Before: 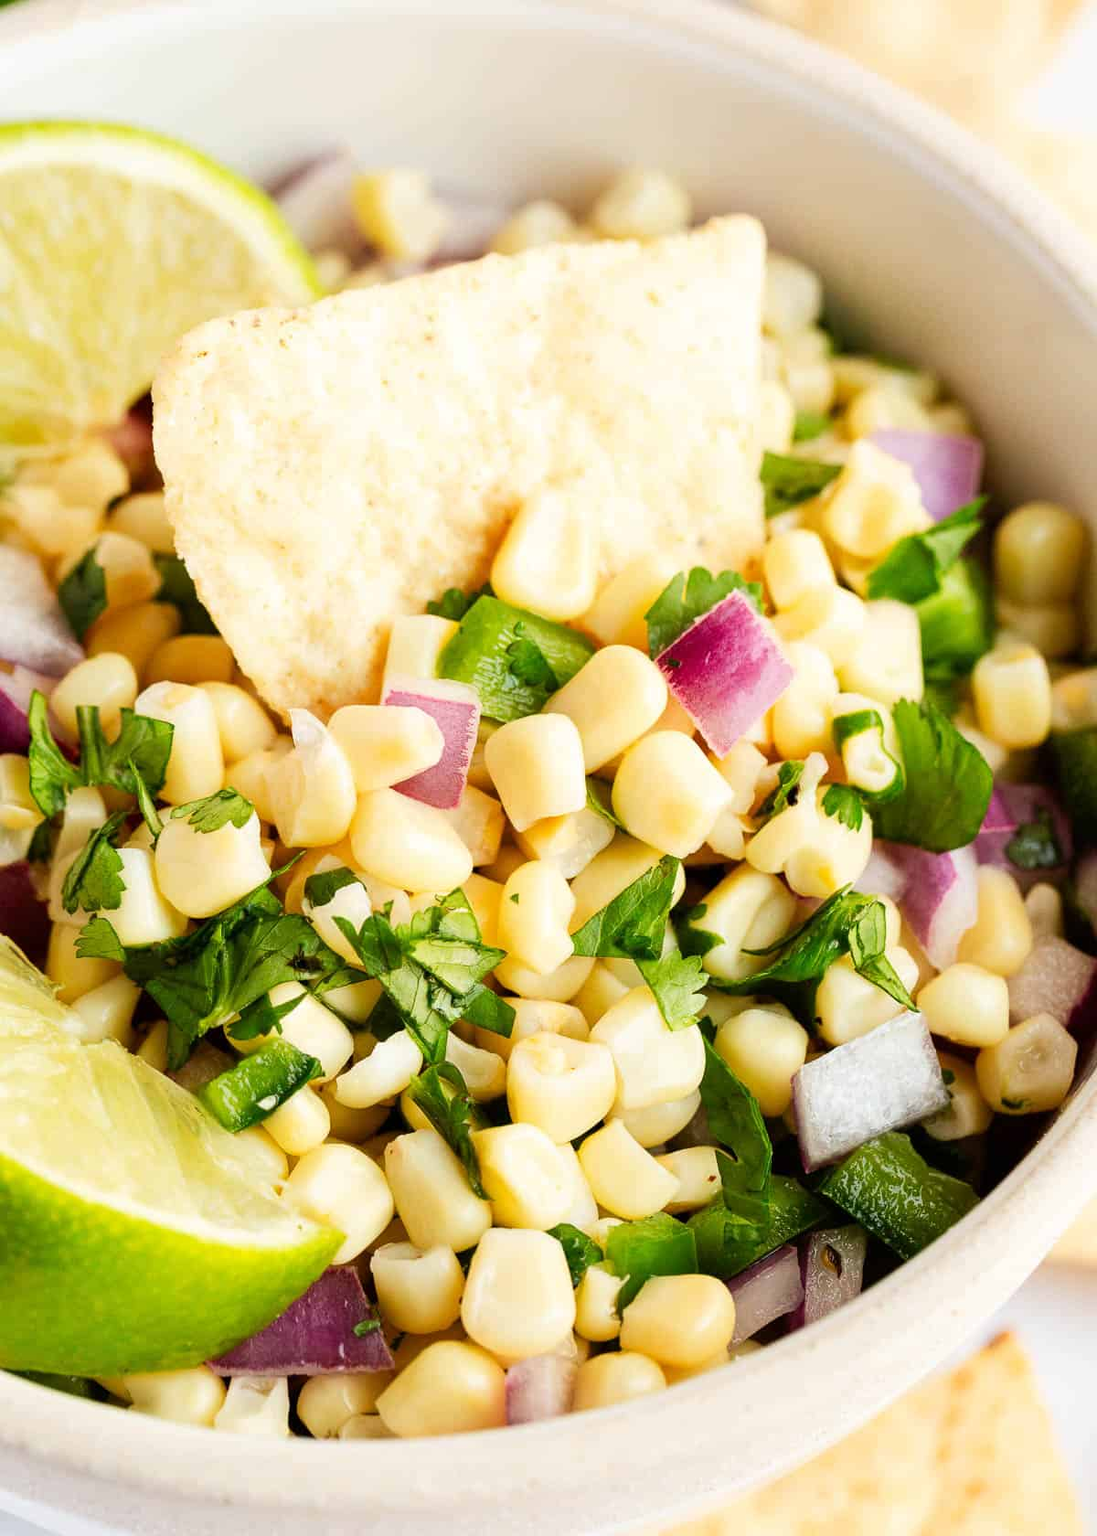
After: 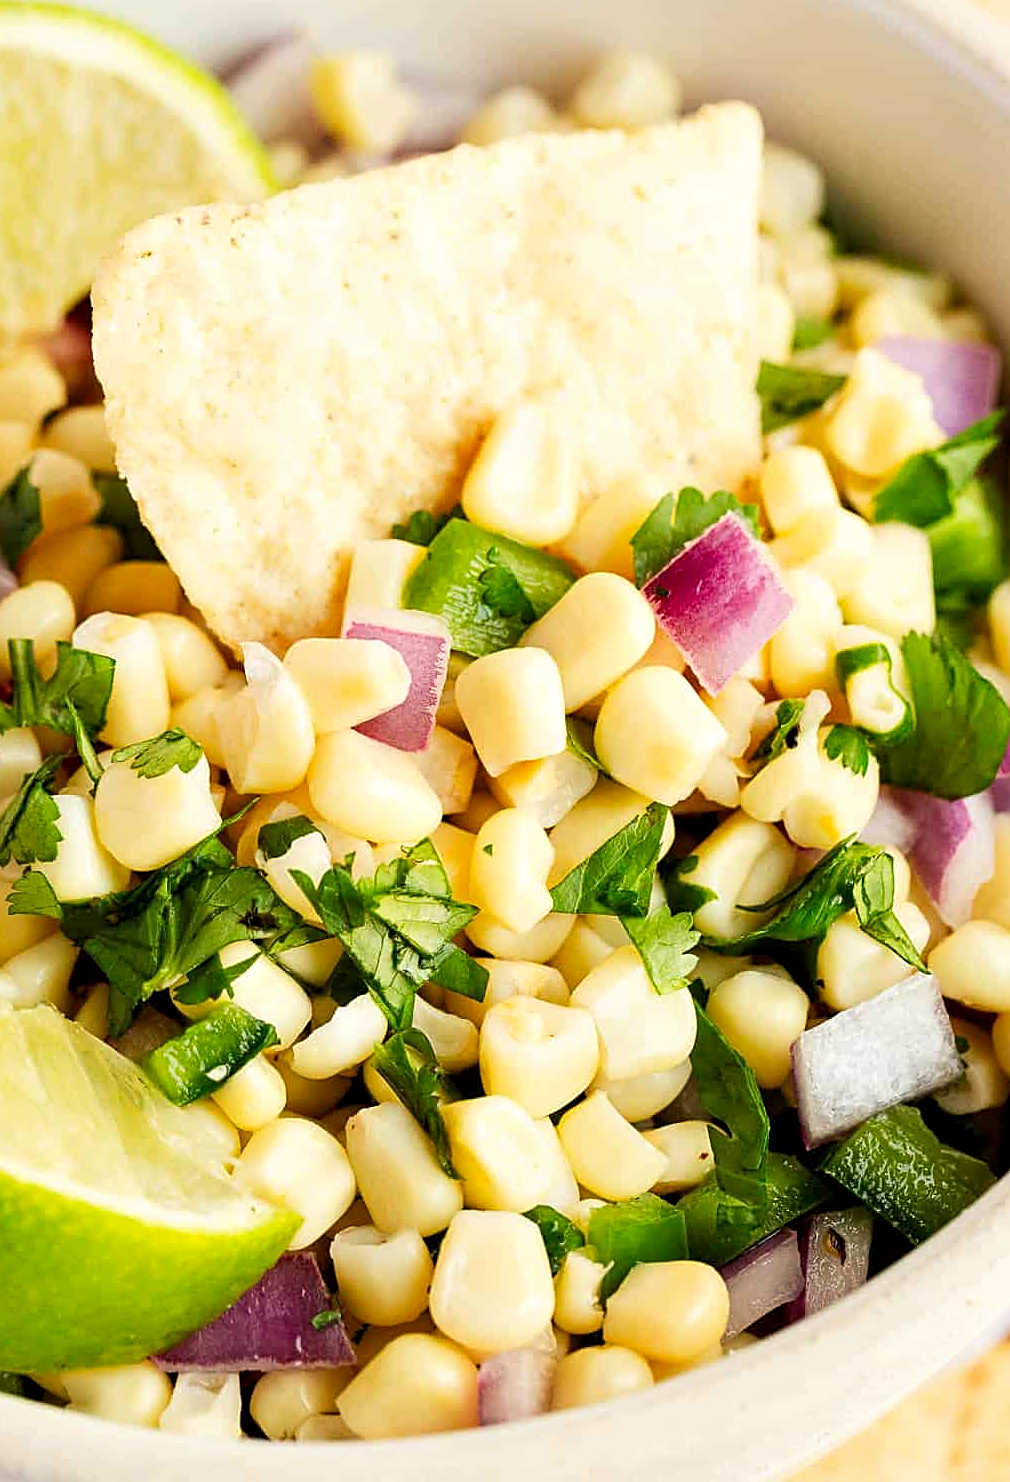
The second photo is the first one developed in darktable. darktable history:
crop: left 6.288%, top 7.939%, right 9.543%, bottom 3.844%
contrast equalizer: octaves 7, y [[0.6 ×6], [0.55 ×6], [0 ×6], [0 ×6], [0 ×6]], mix 0.159
color correction: highlights b* 3.05
sharpen: on, module defaults
